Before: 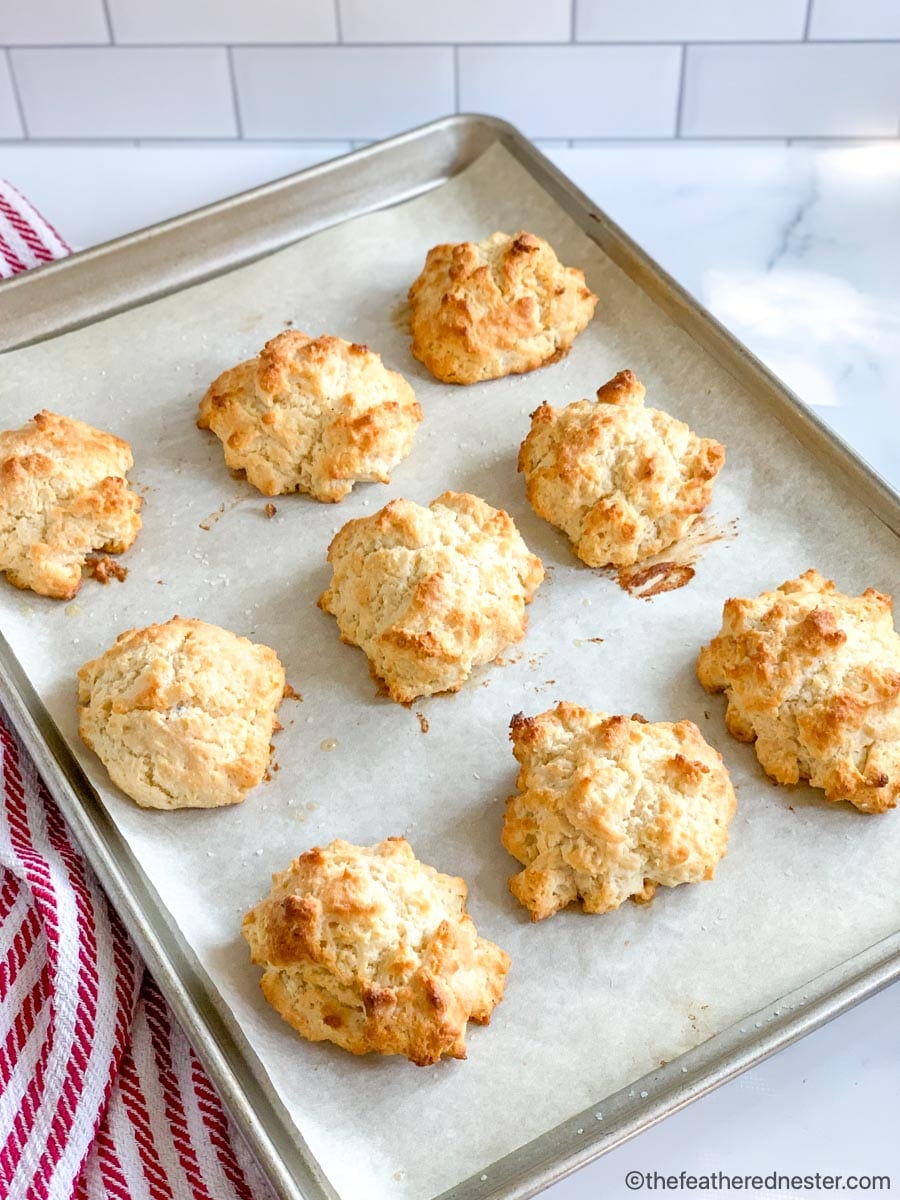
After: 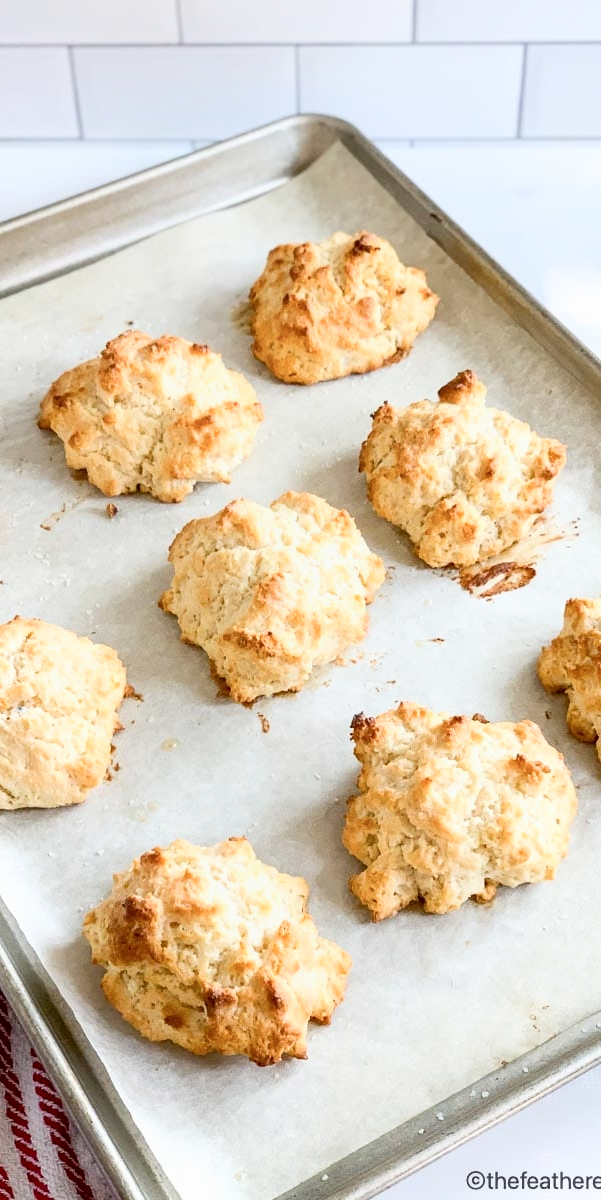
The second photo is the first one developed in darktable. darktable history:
crop and rotate: left 17.732%, right 15.423%
shadows and highlights: shadows -62.32, white point adjustment -5.22, highlights 61.59
white balance: emerald 1
contrast brightness saturation: contrast 0.01, saturation -0.05
